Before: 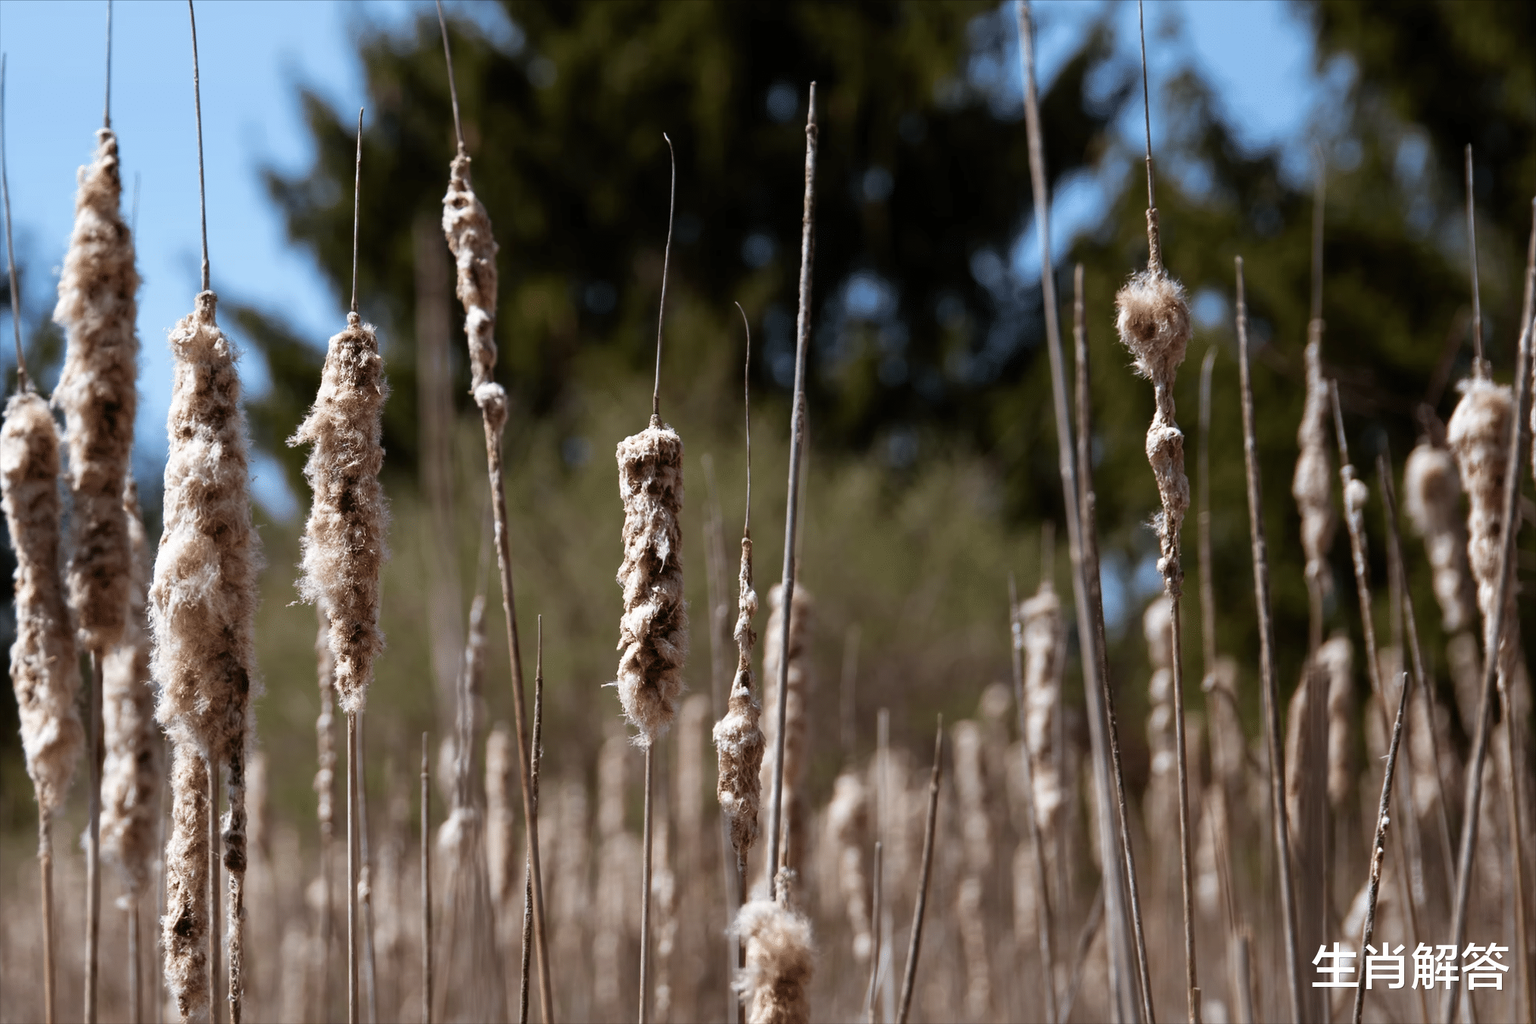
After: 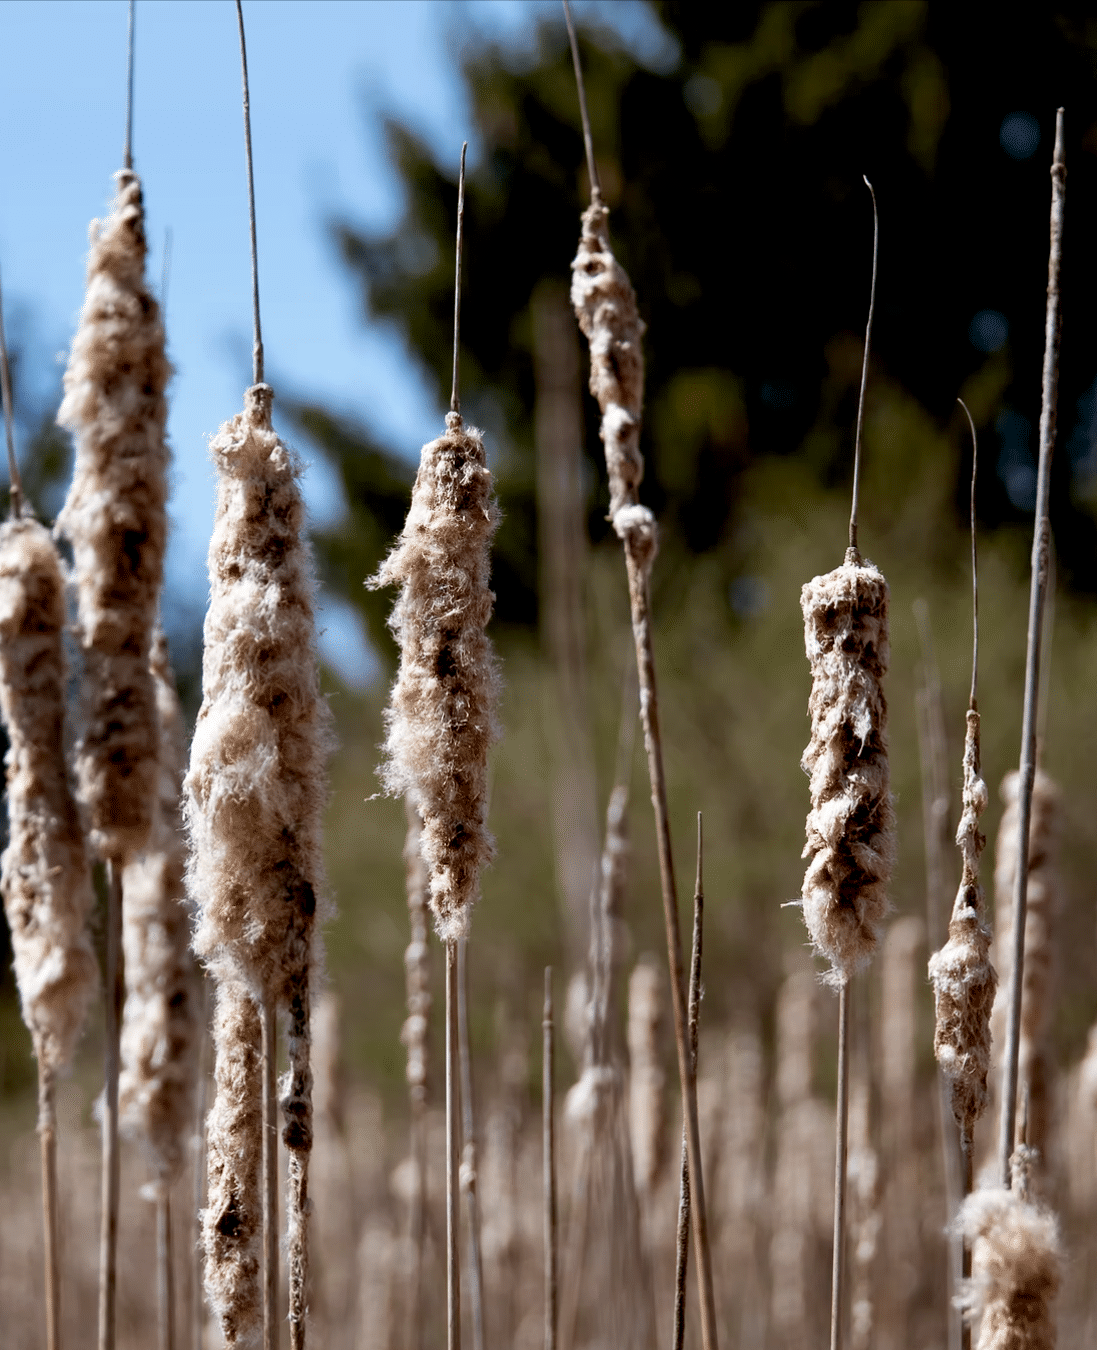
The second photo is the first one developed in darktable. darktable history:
crop: left 0.682%, right 45.181%, bottom 0.087%
exposure: black level correction 0.011, compensate highlight preservation false
